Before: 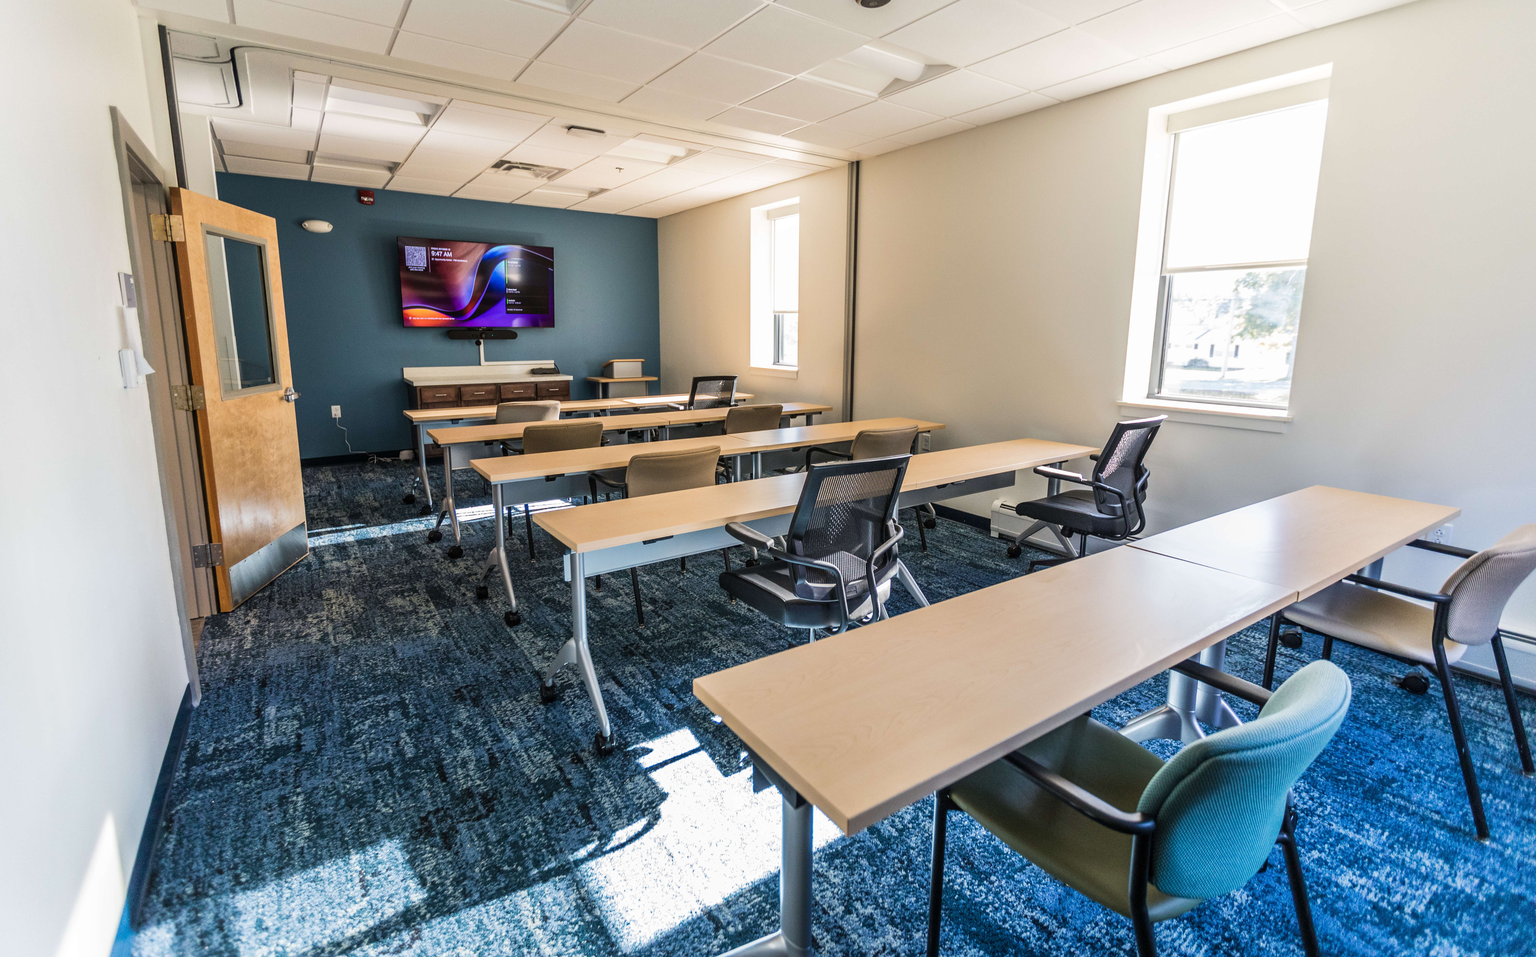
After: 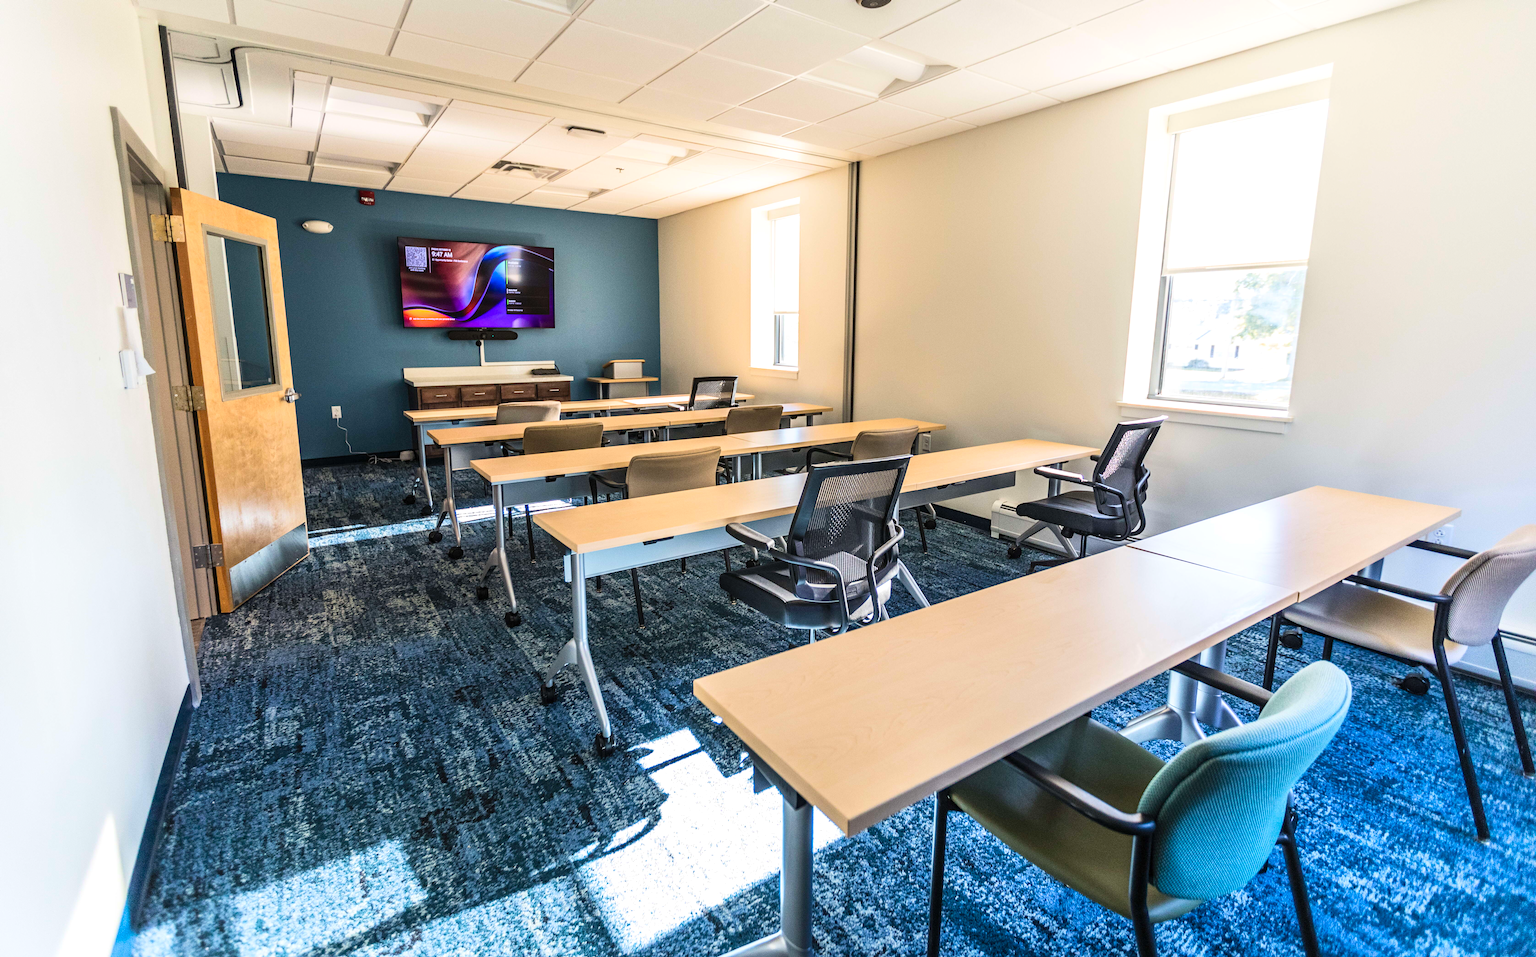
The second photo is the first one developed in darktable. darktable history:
haze removal: compatibility mode true, adaptive false
contrast brightness saturation: contrast 0.2, brightness 0.15, saturation 0.14
levels: levels [0, 0.492, 0.984]
